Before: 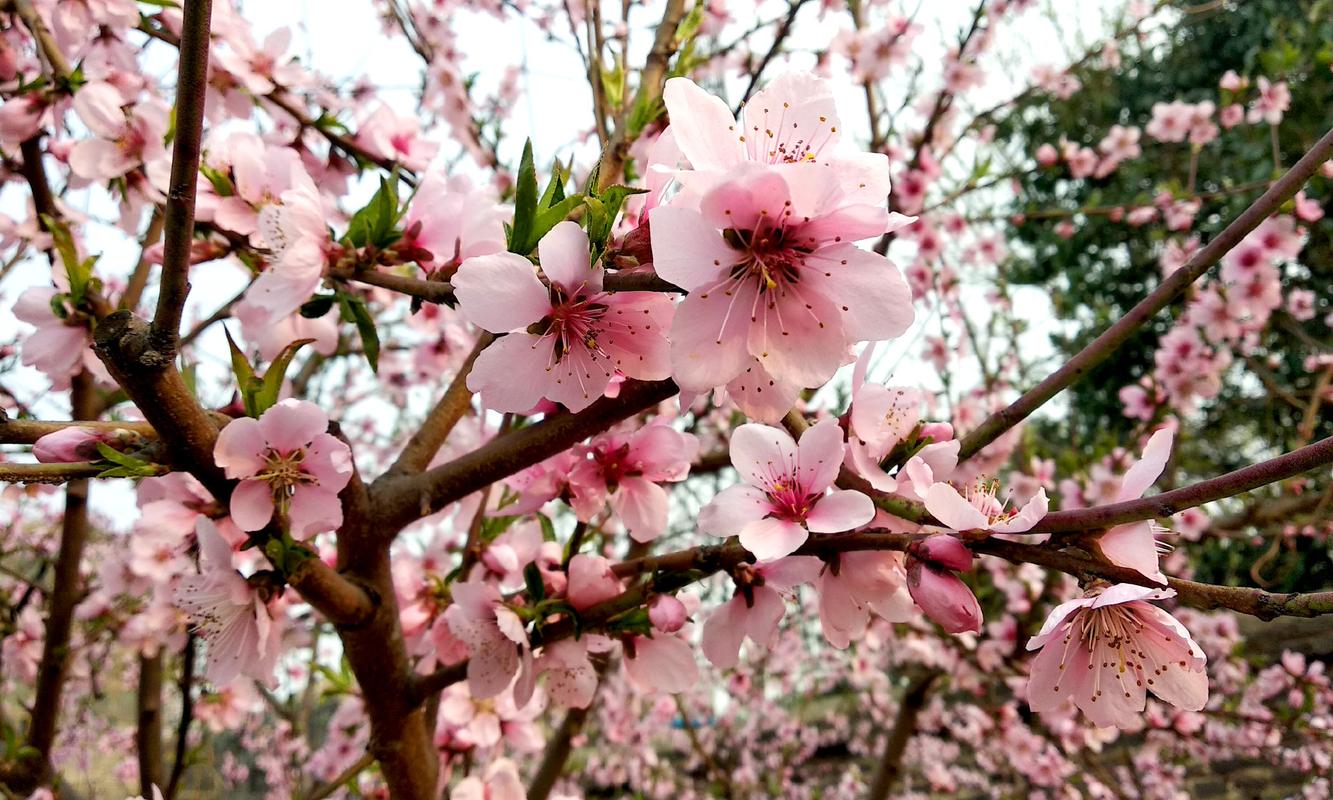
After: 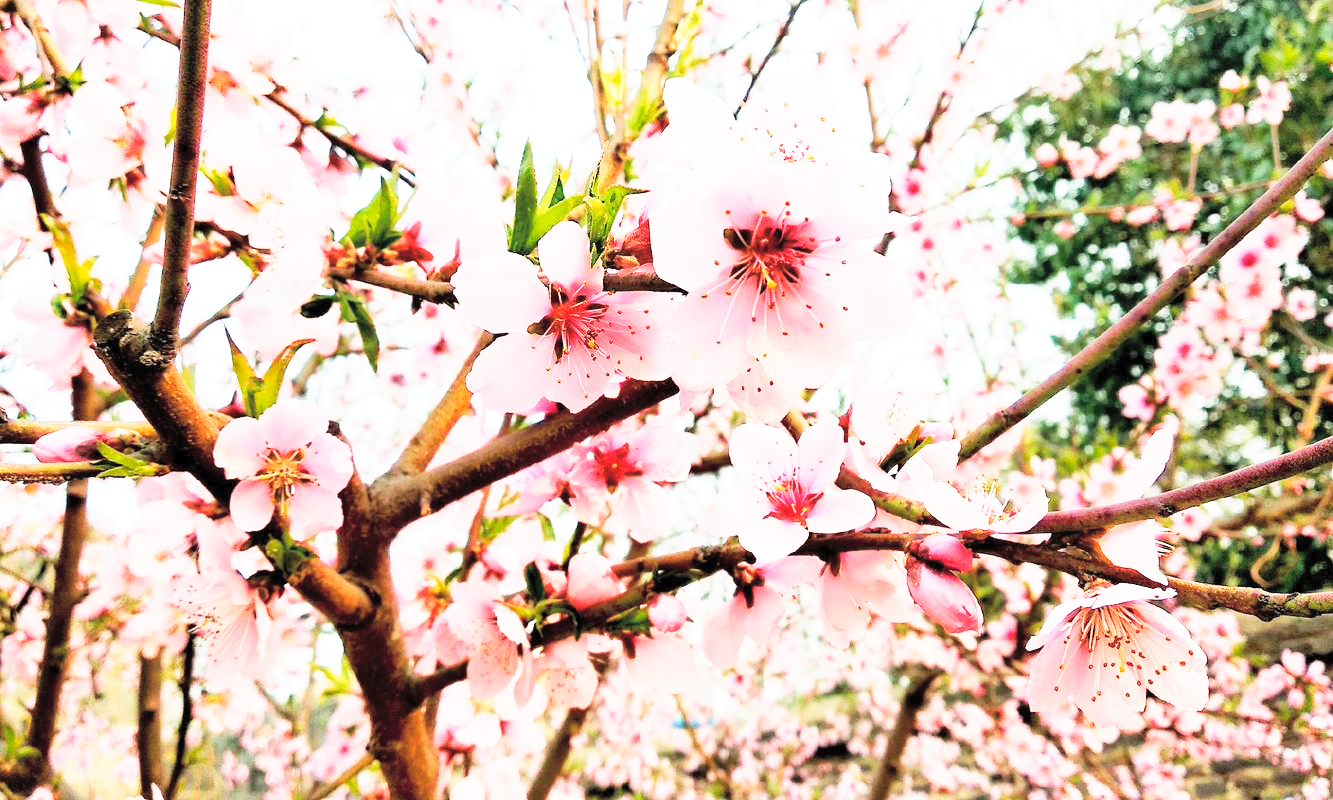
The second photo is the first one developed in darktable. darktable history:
tone equalizer: on, module defaults
global tonemap: drago (0.7, 100)
tone curve: curves: ch0 [(0, 0) (0.003, 0.004) (0.011, 0.016) (0.025, 0.035) (0.044, 0.062) (0.069, 0.097) (0.1, 0.143) (0.136, 0.205) (0.177, 0.276) (0.224, 0.36) (0.277, 0.461) (0.335, 0.584) (0.399, 0.686) (0.468, 0.783) (0.543, 0.868) (0.623, 0.927) (0.709, 0.96) (0.801, 0.974) (0.898, 0.986) (1, 1)], preserve colors none
